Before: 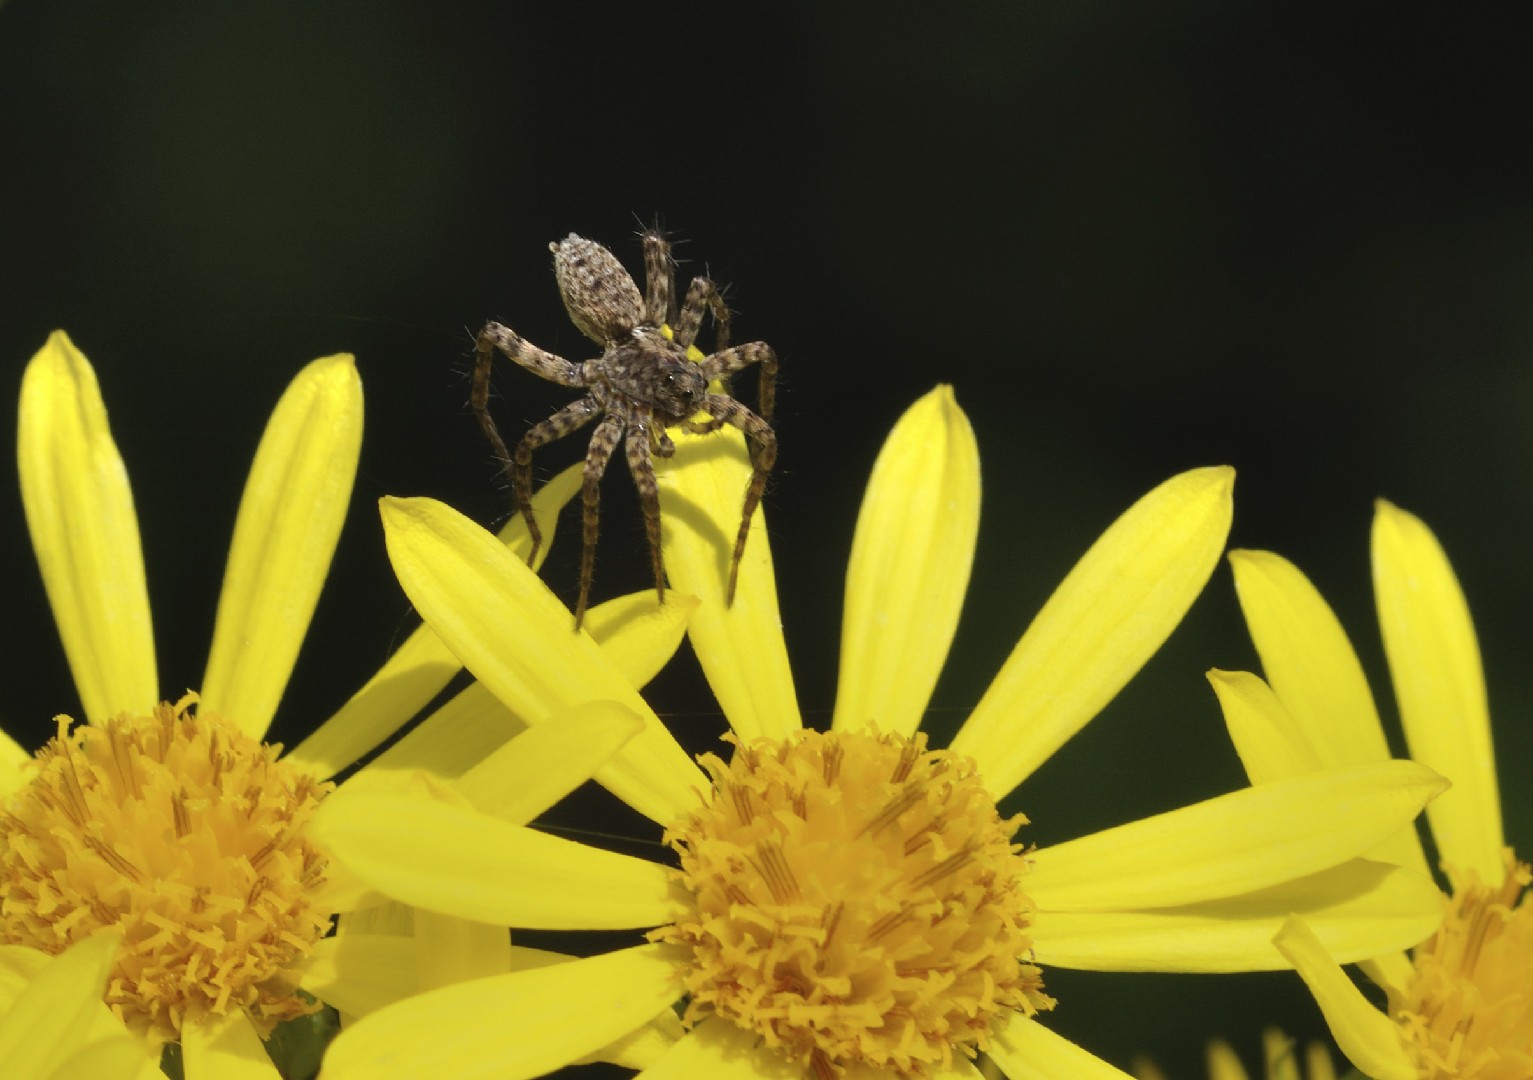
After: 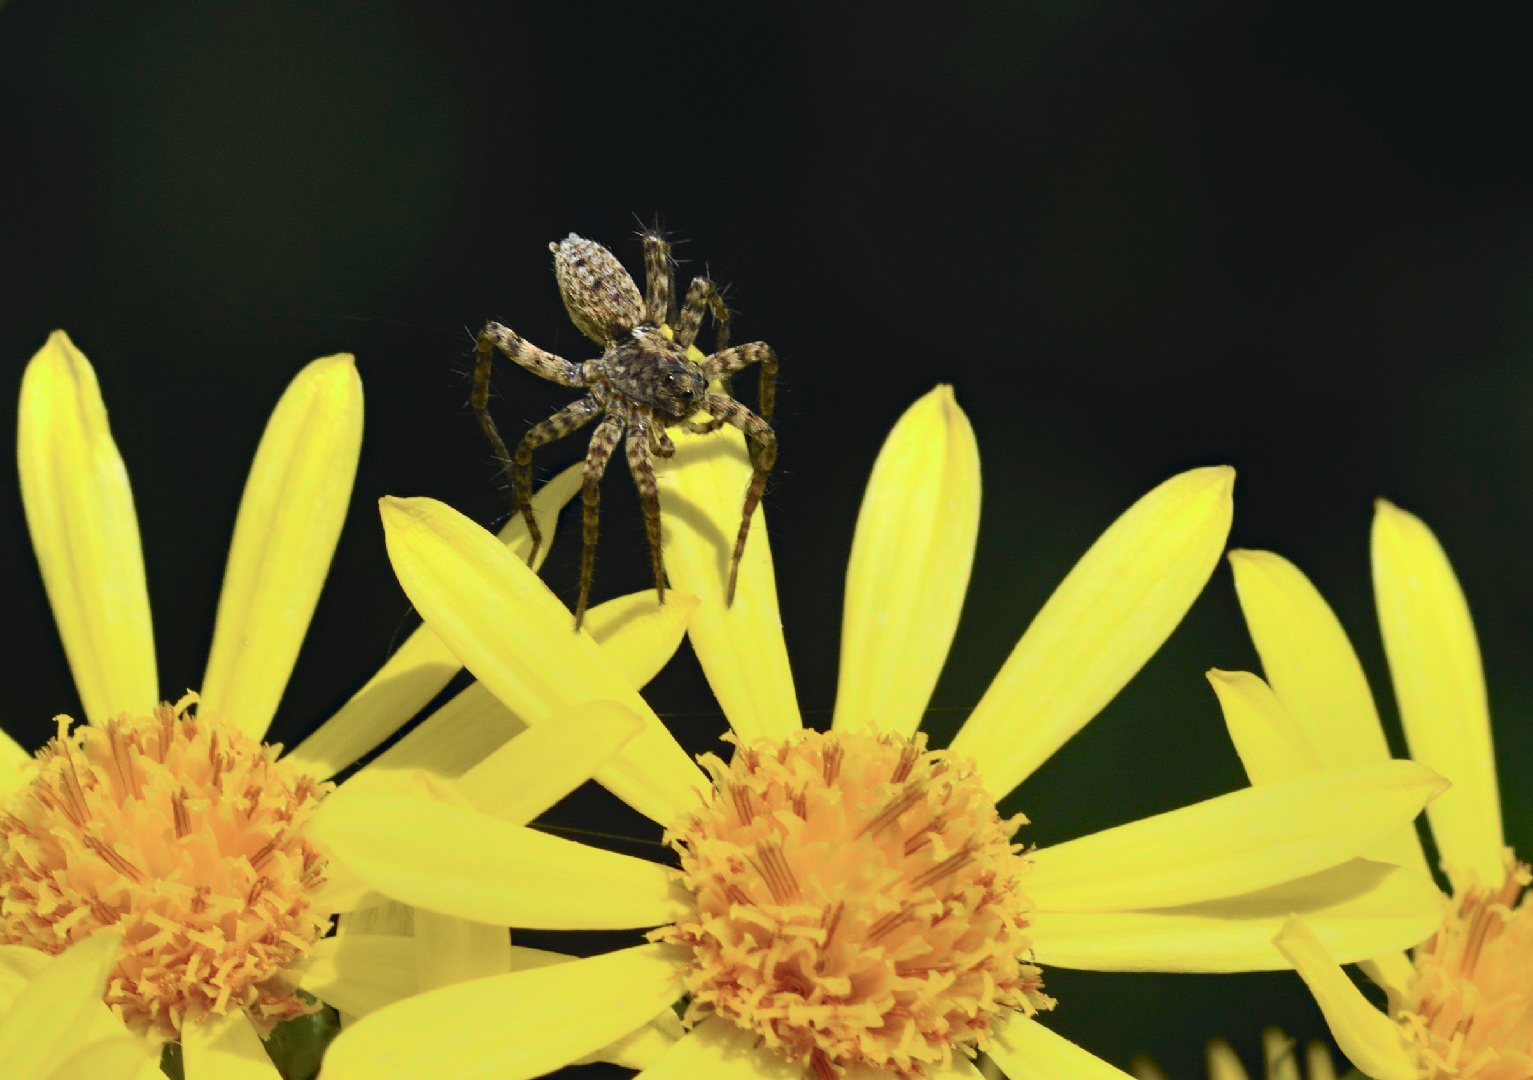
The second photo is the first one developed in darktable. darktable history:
tone curve: curves: ch0 [(0, 0.013) (0.104, 0.103) (0.258, 0.267) (0.448, 0.489) (0.709, 0.794) (0.895, 0.915) (0.994, 0.971)]; ch1 [(0, 0) (0.335, 0.298) (0.446, 0.416) (0.488, 0.488) (0.515, 0.504) (0.581, 0.615) (0.635, 0.661) (1, 1)]; ch2 [(0, 0) (0.314, 0.306) (0.436, 0.447) (0.502, 0.5) (0.538, 0.541) (0.568, 0.603) (0.641, 0.635) (0.717, 0.701) (1, 1)], color space Lab, independent channels, preserve colors none
haze removal: compatibility mode true, adaptive false
